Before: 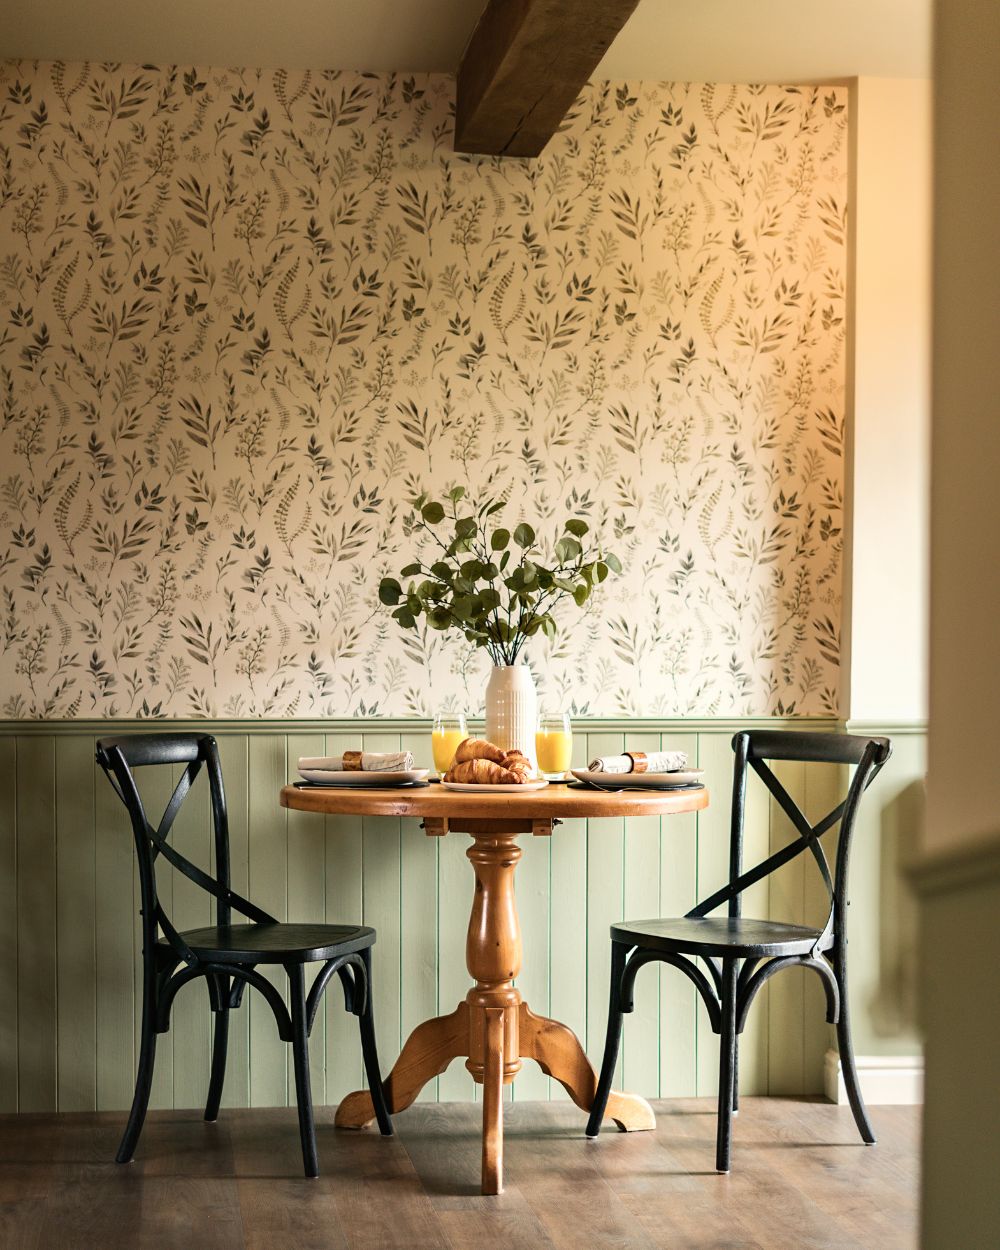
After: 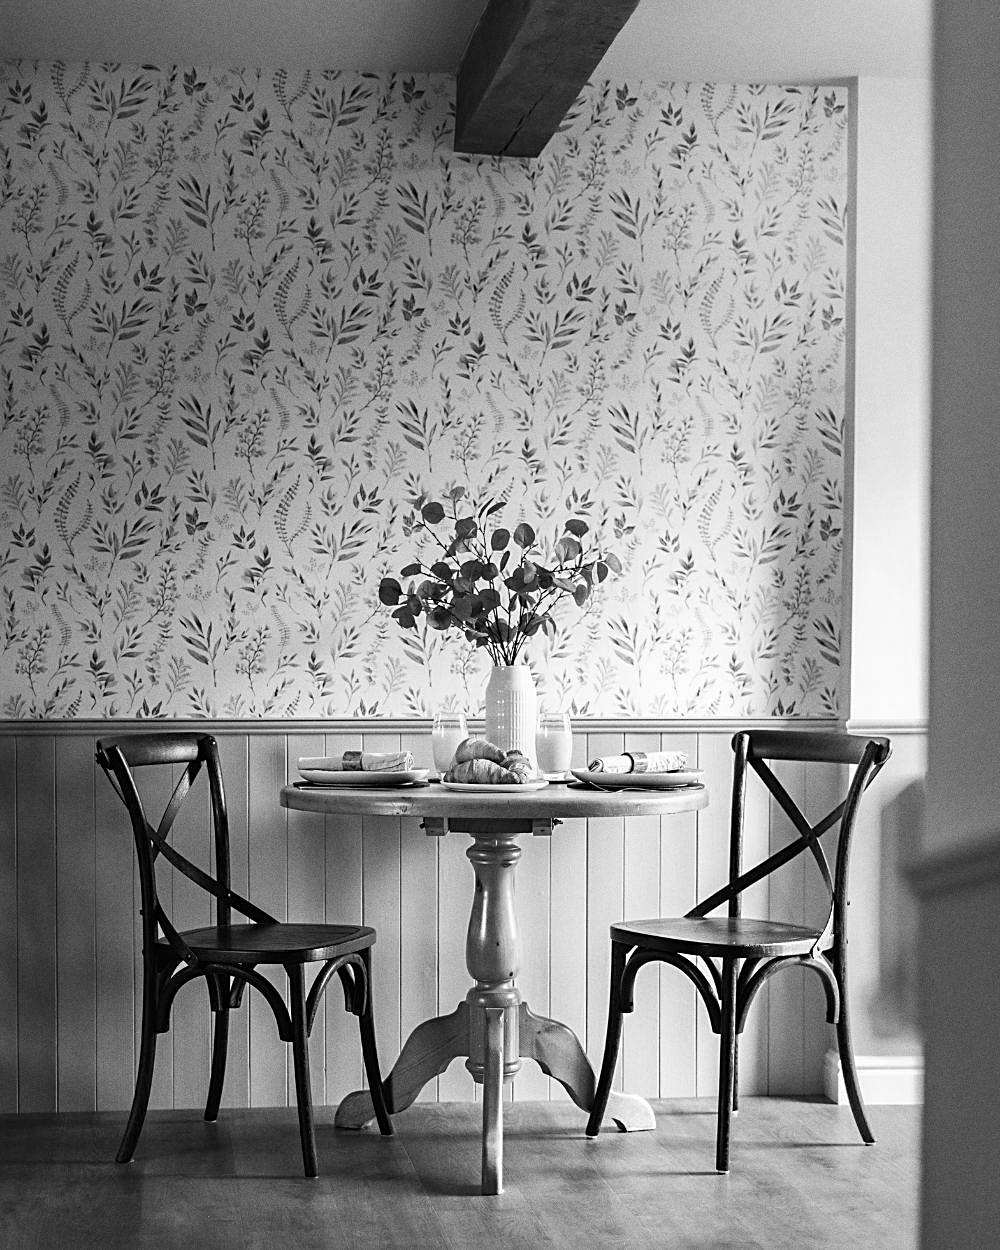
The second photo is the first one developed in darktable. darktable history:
sharpen: on, module defaults
grain: coarseness 0.09 ISO
monochrome: a -4.13, b 5.16, size 1
